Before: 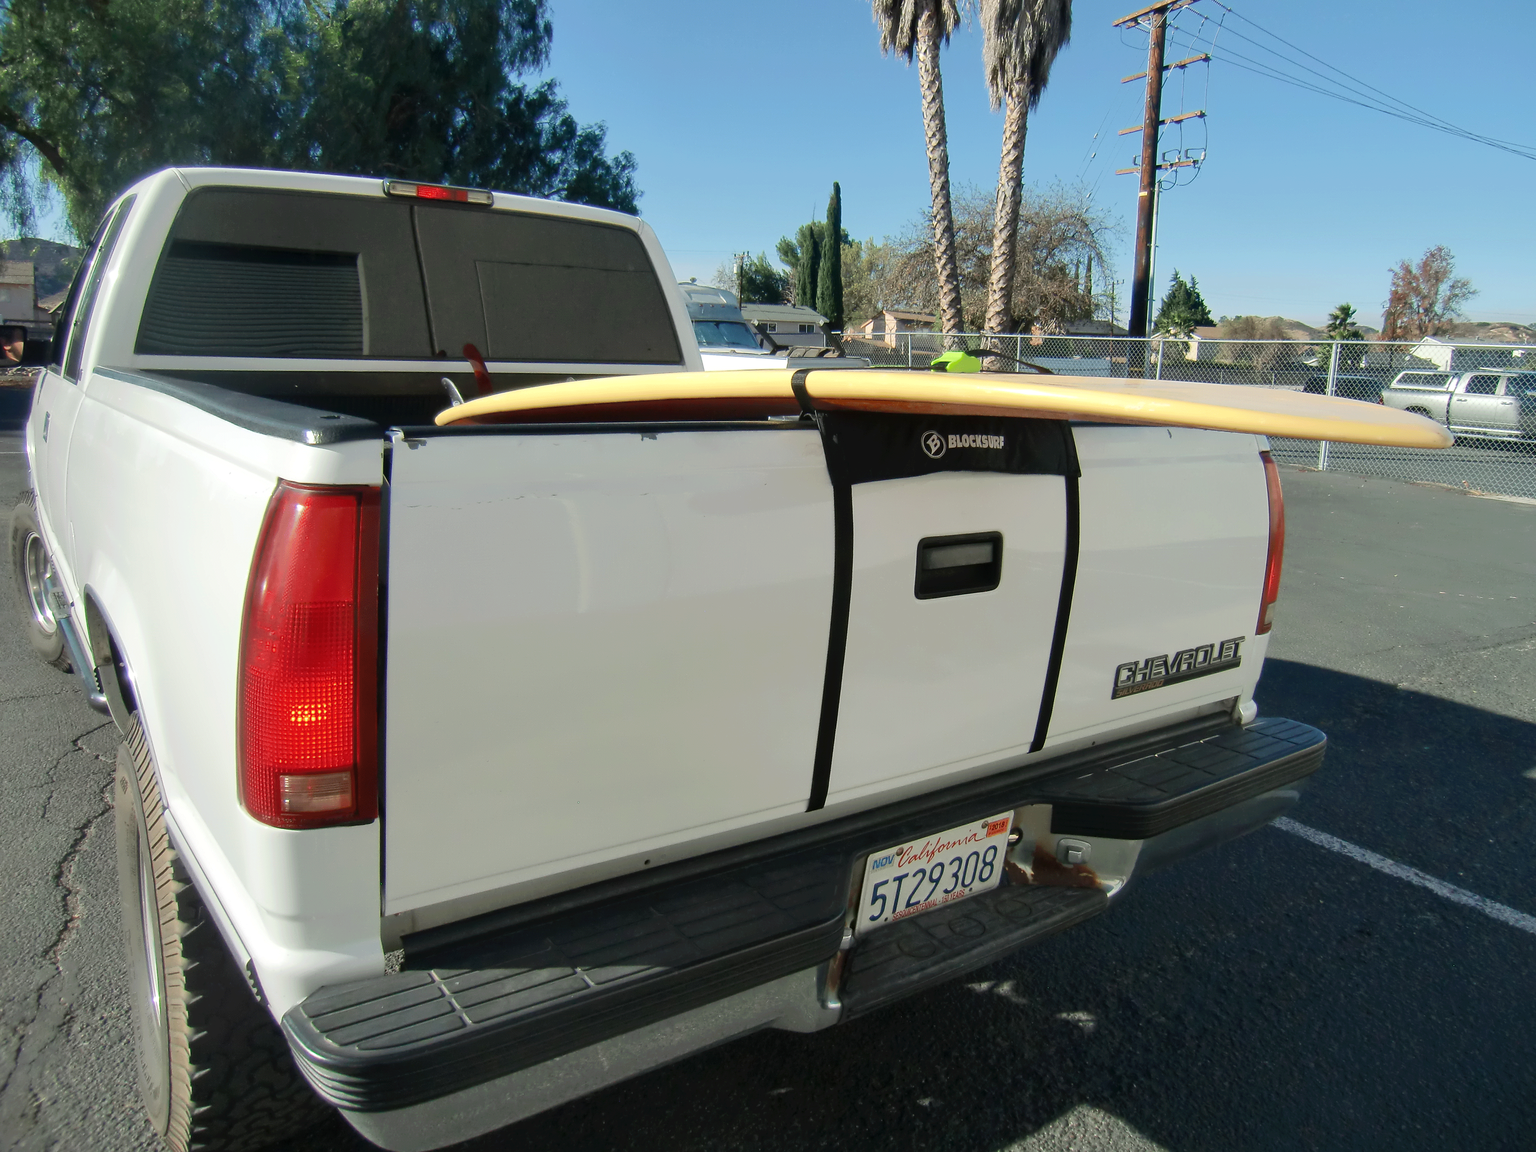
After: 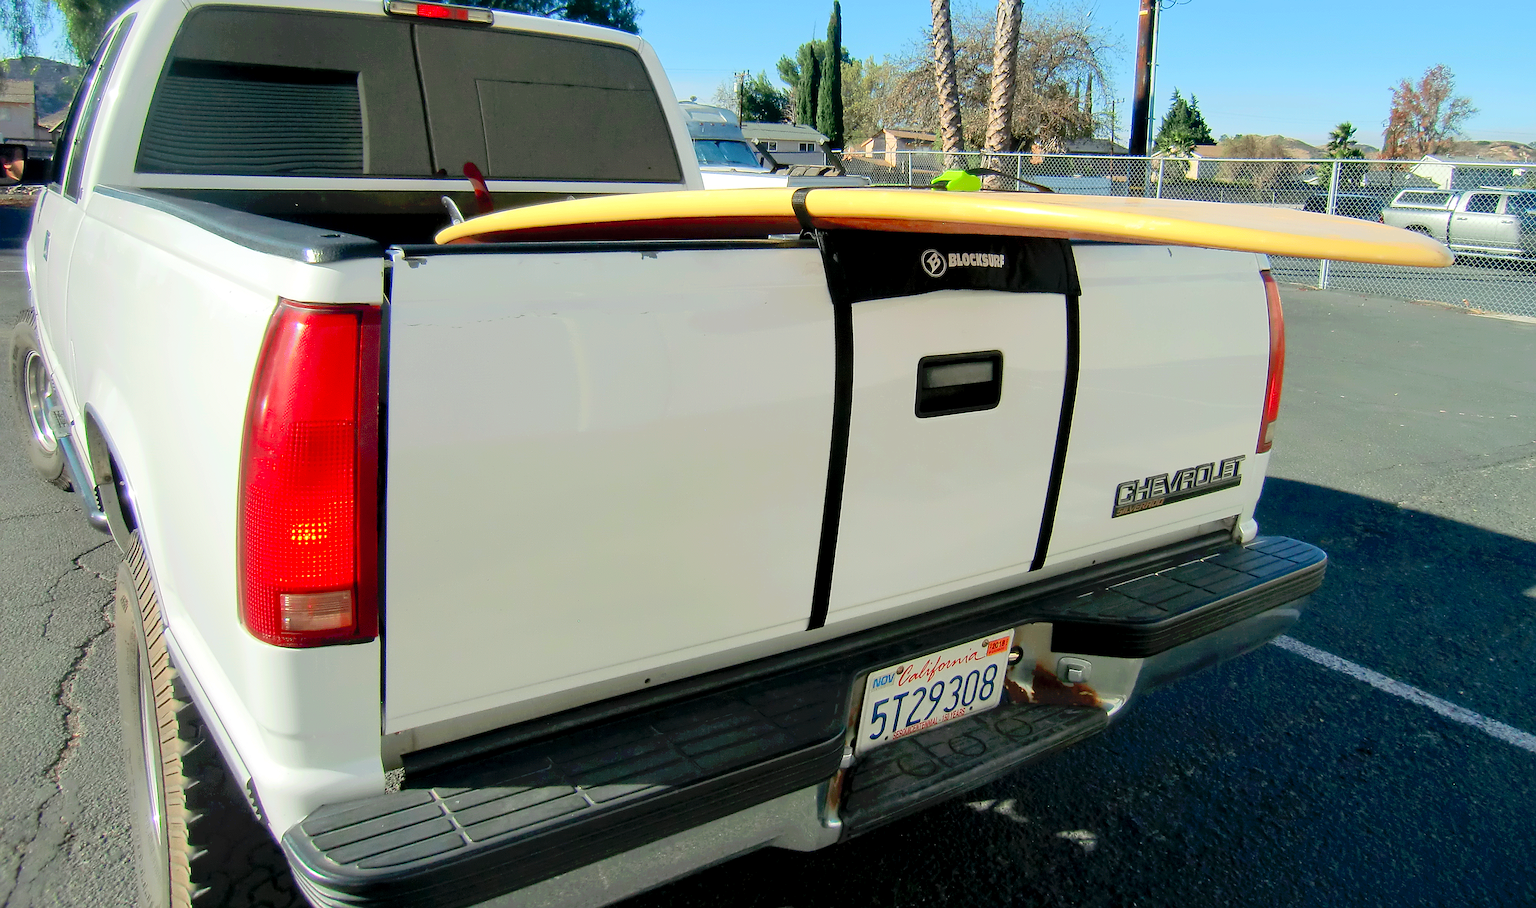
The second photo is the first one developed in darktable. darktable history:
crop and rotate: top 15.827%, bottom 5.305%
contrast brightness saturation: contrast 0.065, brightness 0.174, saturation 0.396
sharpen: on, module defaults
exposure: black level correction 0.011, compensate exposure bias true, compensate highlight preservation false
color calibration: illuminant same as pipeline (D50), adaptation XYZ, x 0.347, y 0.358, temperature 5018.34 K
